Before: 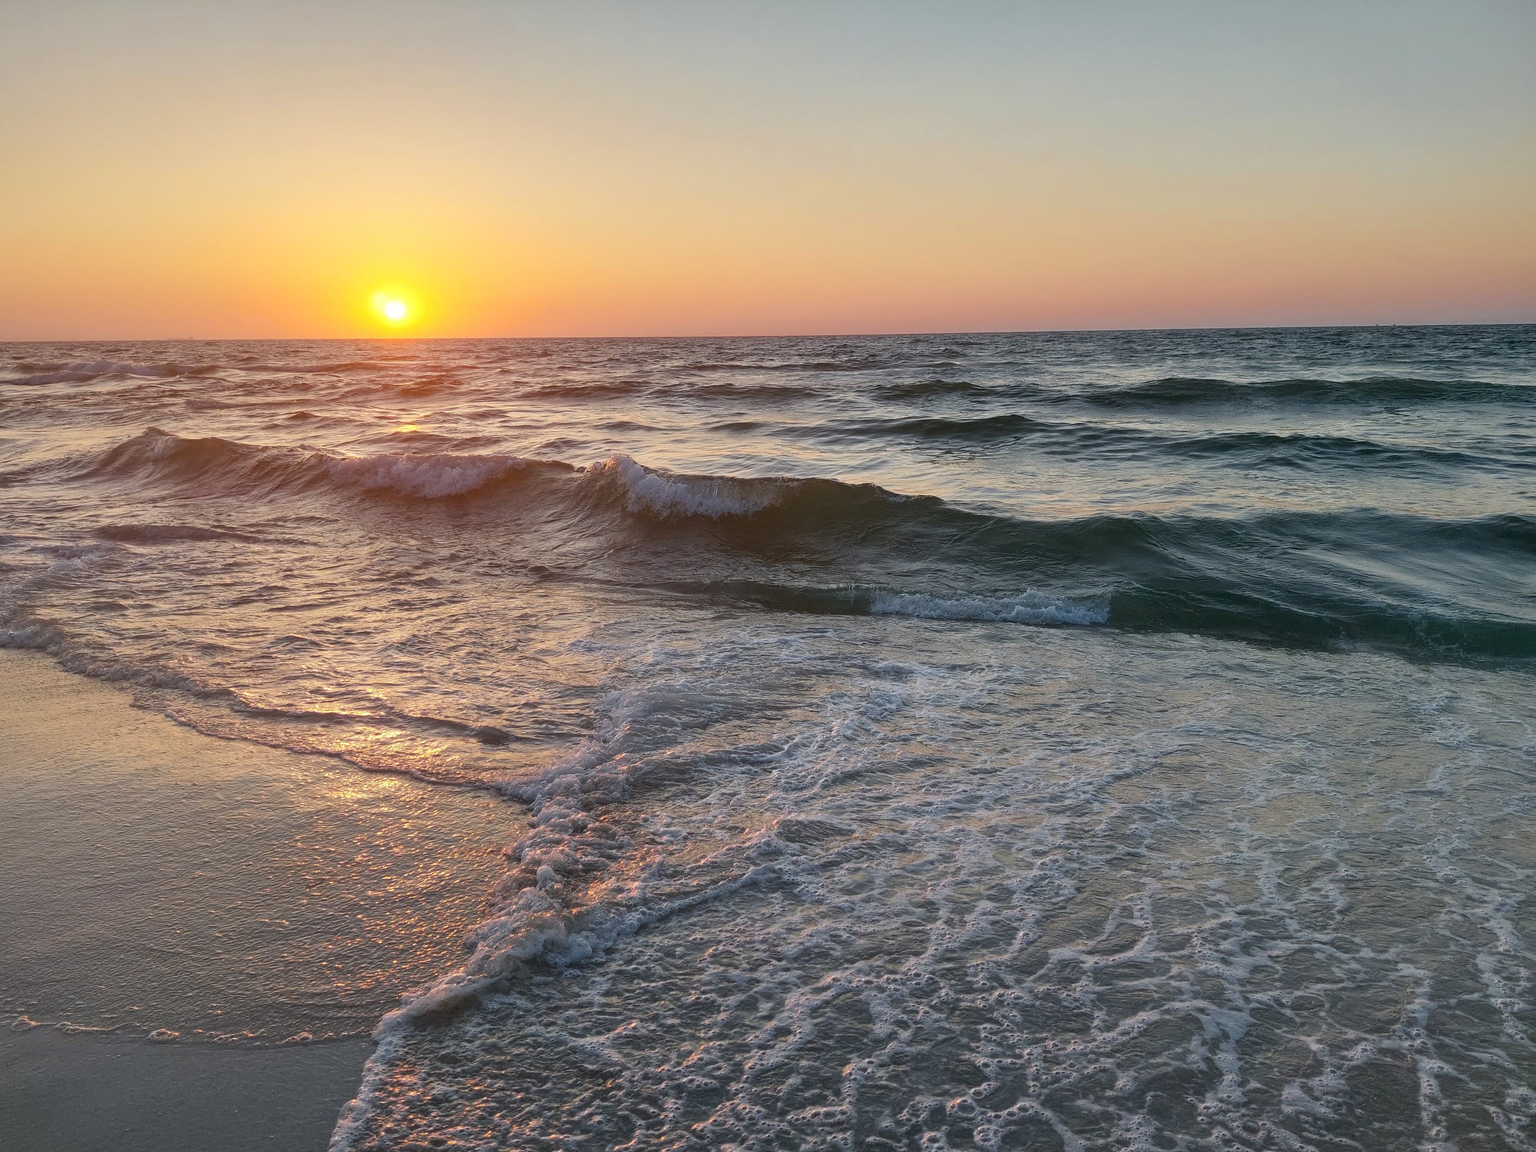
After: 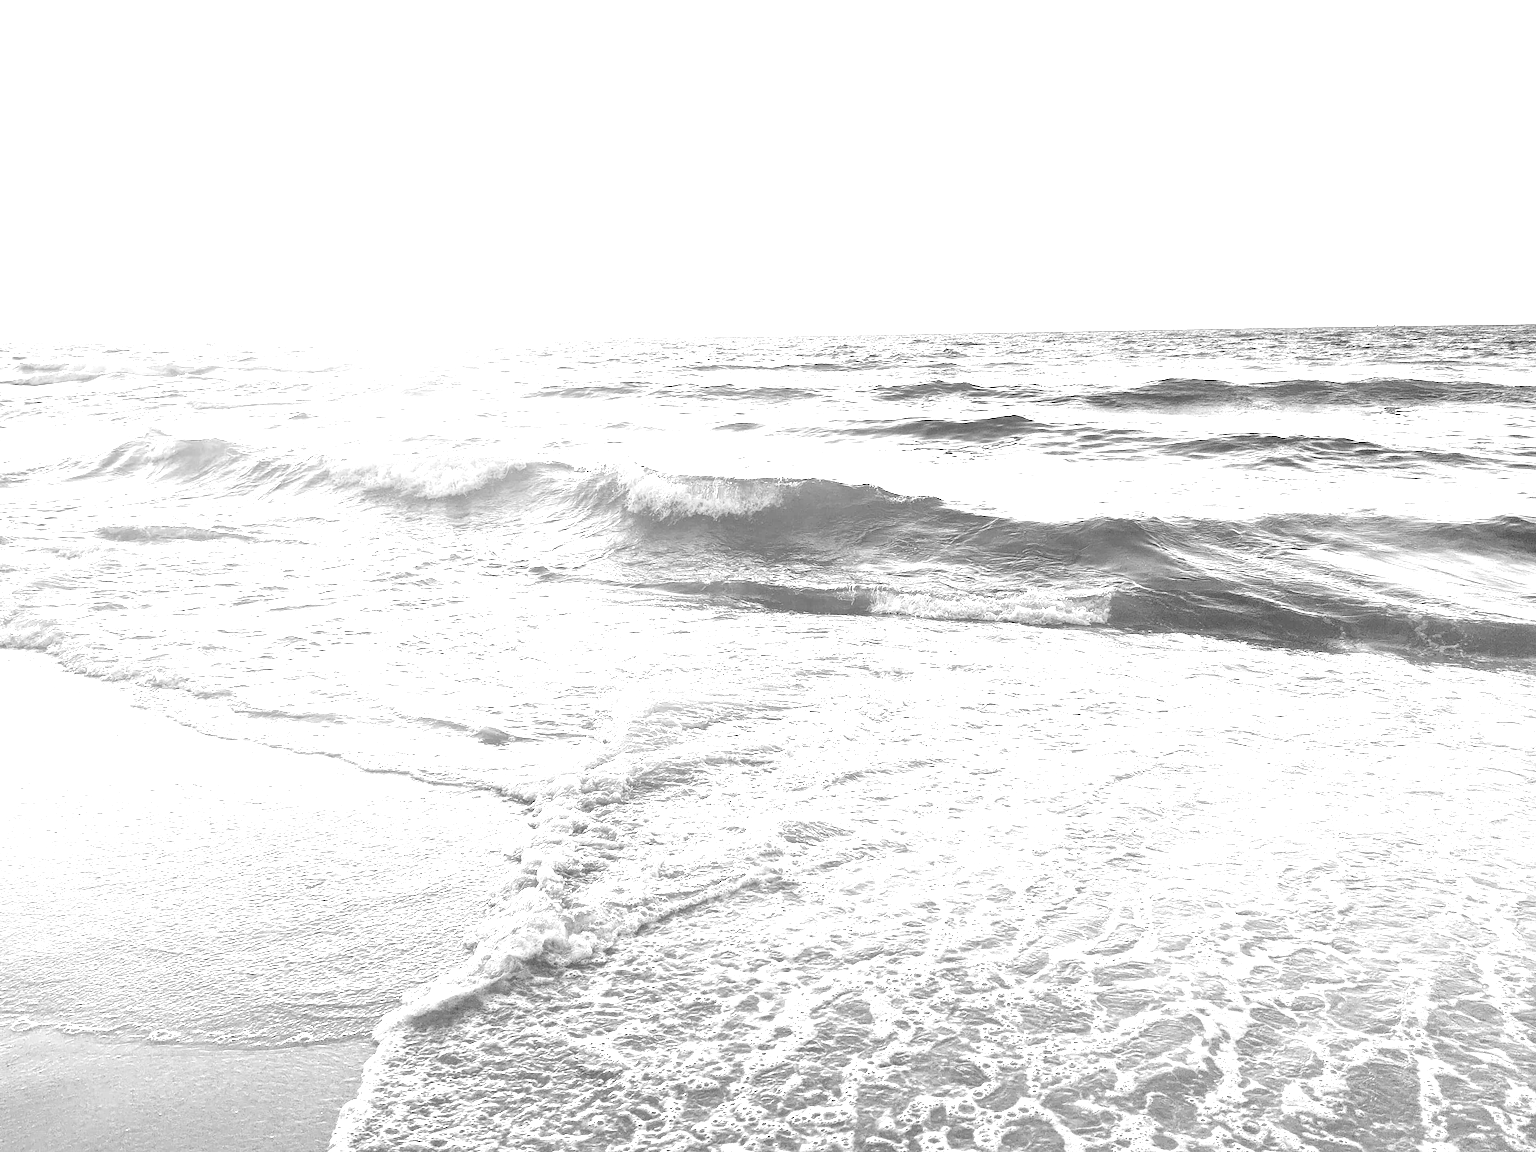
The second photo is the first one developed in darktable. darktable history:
monochrome: on, module defaults
exposure: exposure 3 EV, compensate highlight preservation false
